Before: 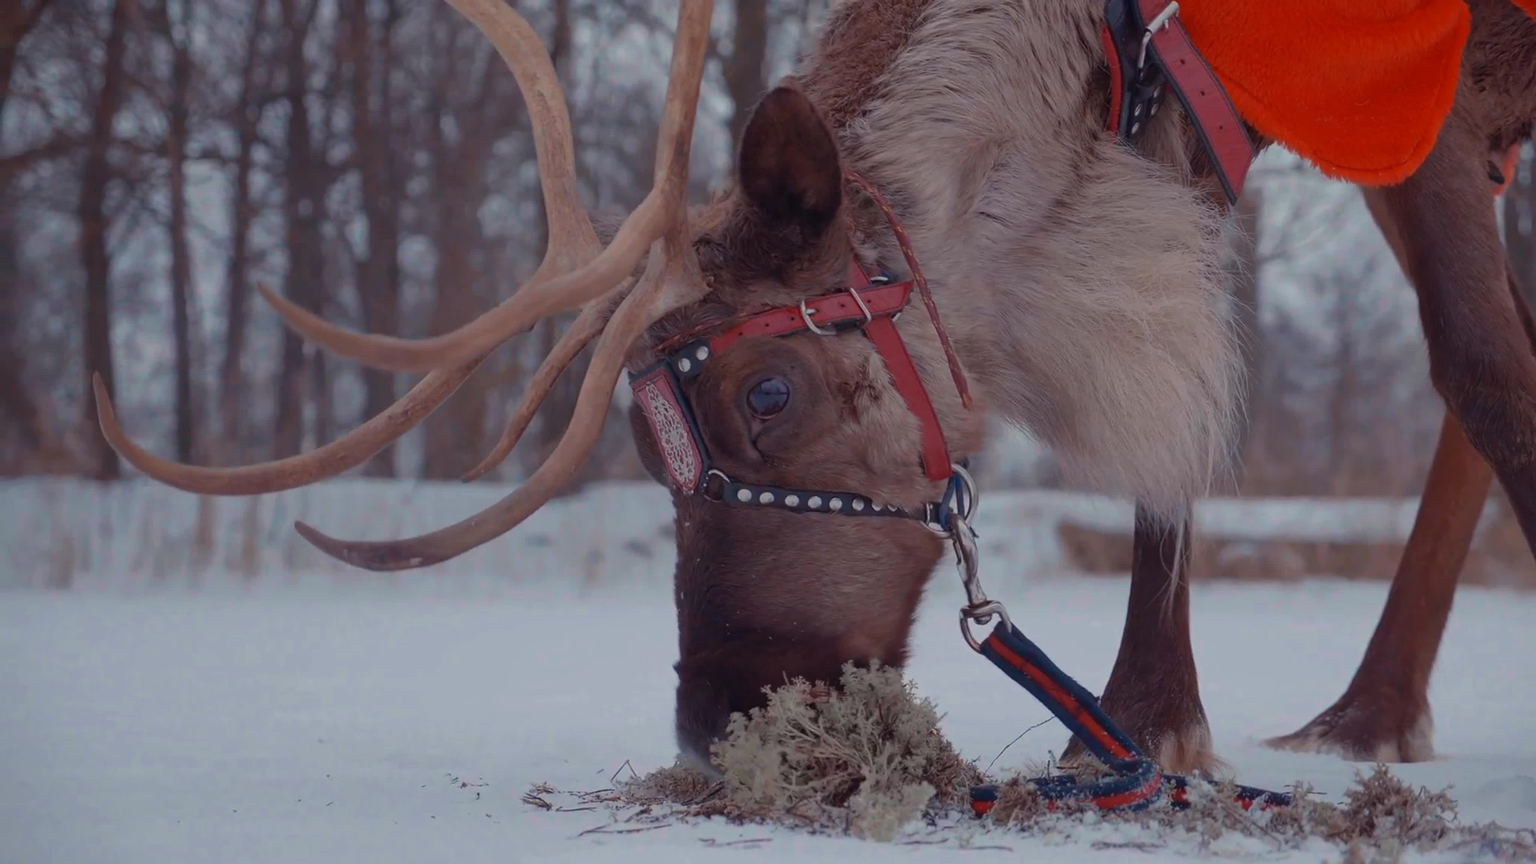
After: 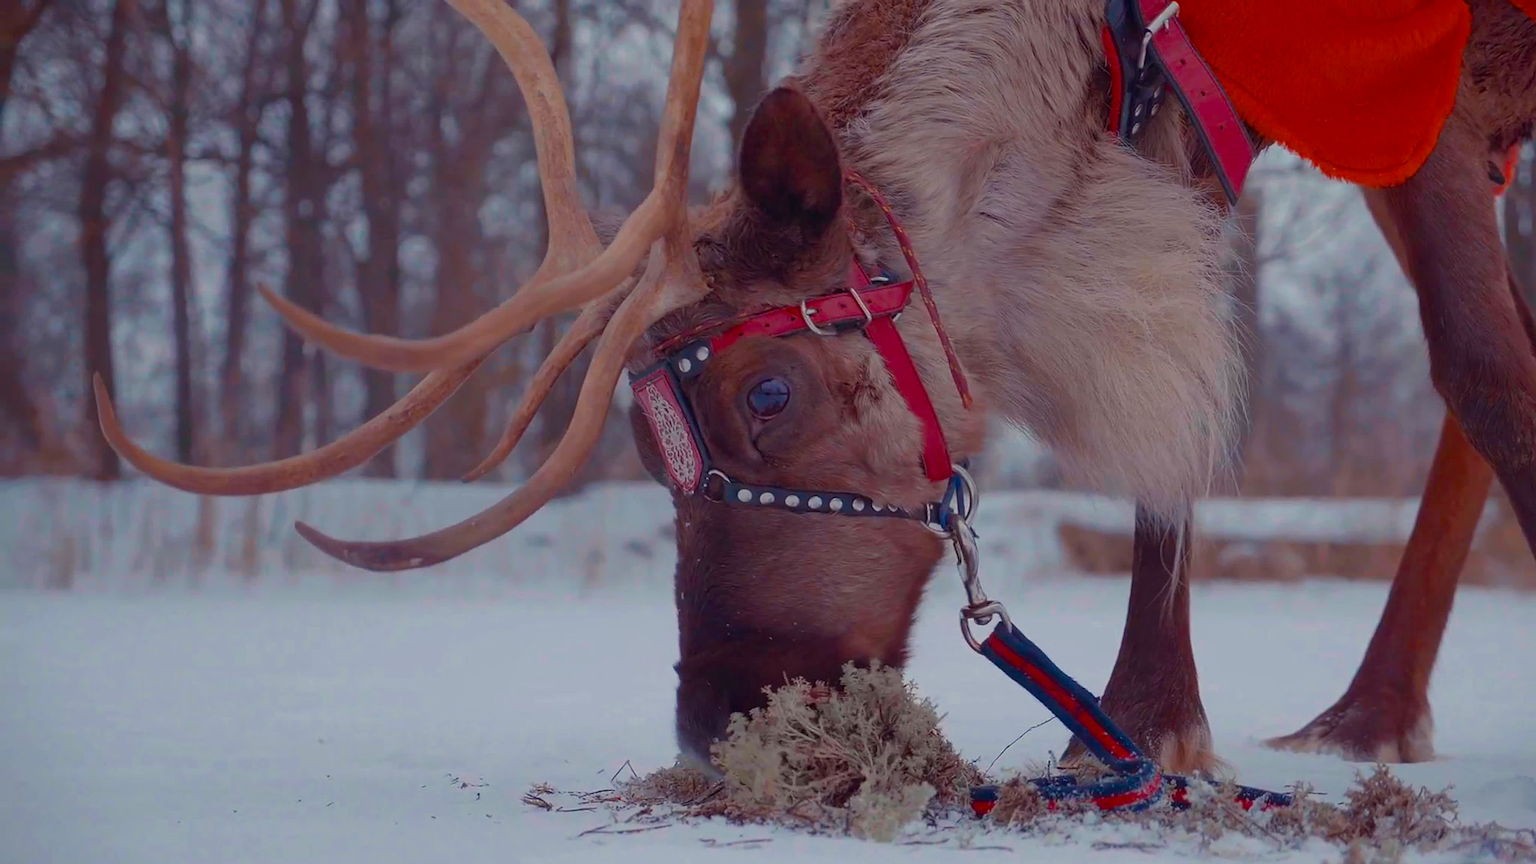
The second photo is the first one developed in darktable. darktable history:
color balance rgb: perceptual saturation grading › global saturation 35%, perceptual saturation grading › highlights -25%, perceptual saturation grading › shadows 50%
sharpen: on, module defaults
tone equalizer: on, module defaults
